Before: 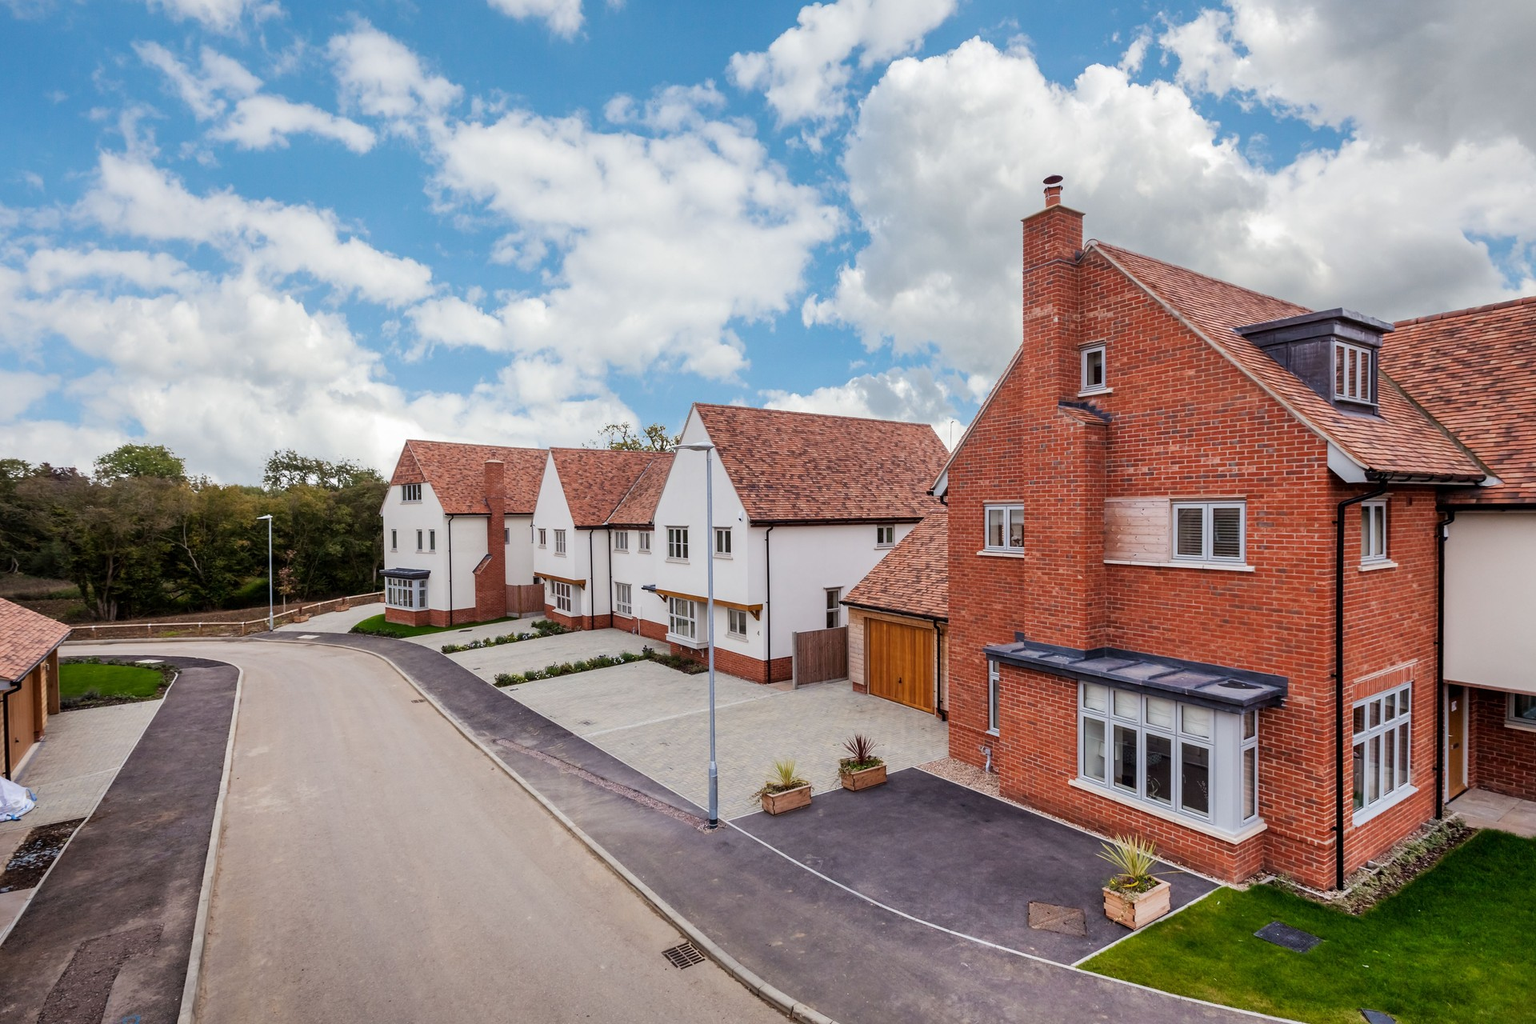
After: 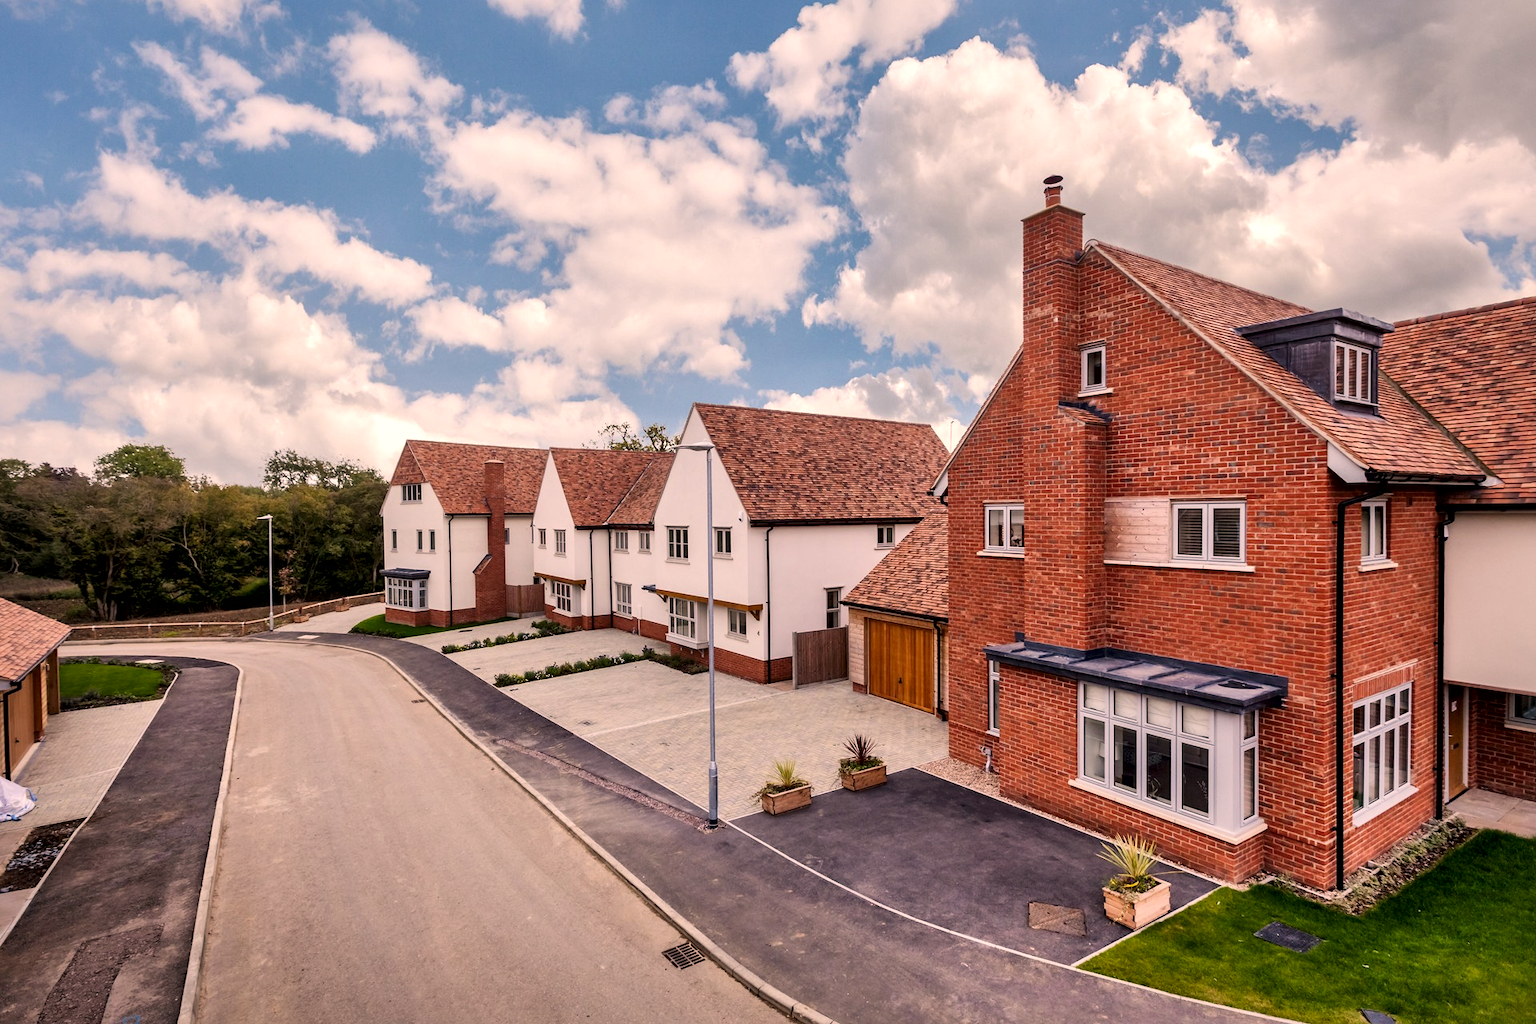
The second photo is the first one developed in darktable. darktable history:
local contrast: mode bilateral grid, contrast 25, coarseness 60, detail 151%, midtone range 0.2
color correction: highlights a* 11.96, highlights b* 11.58
